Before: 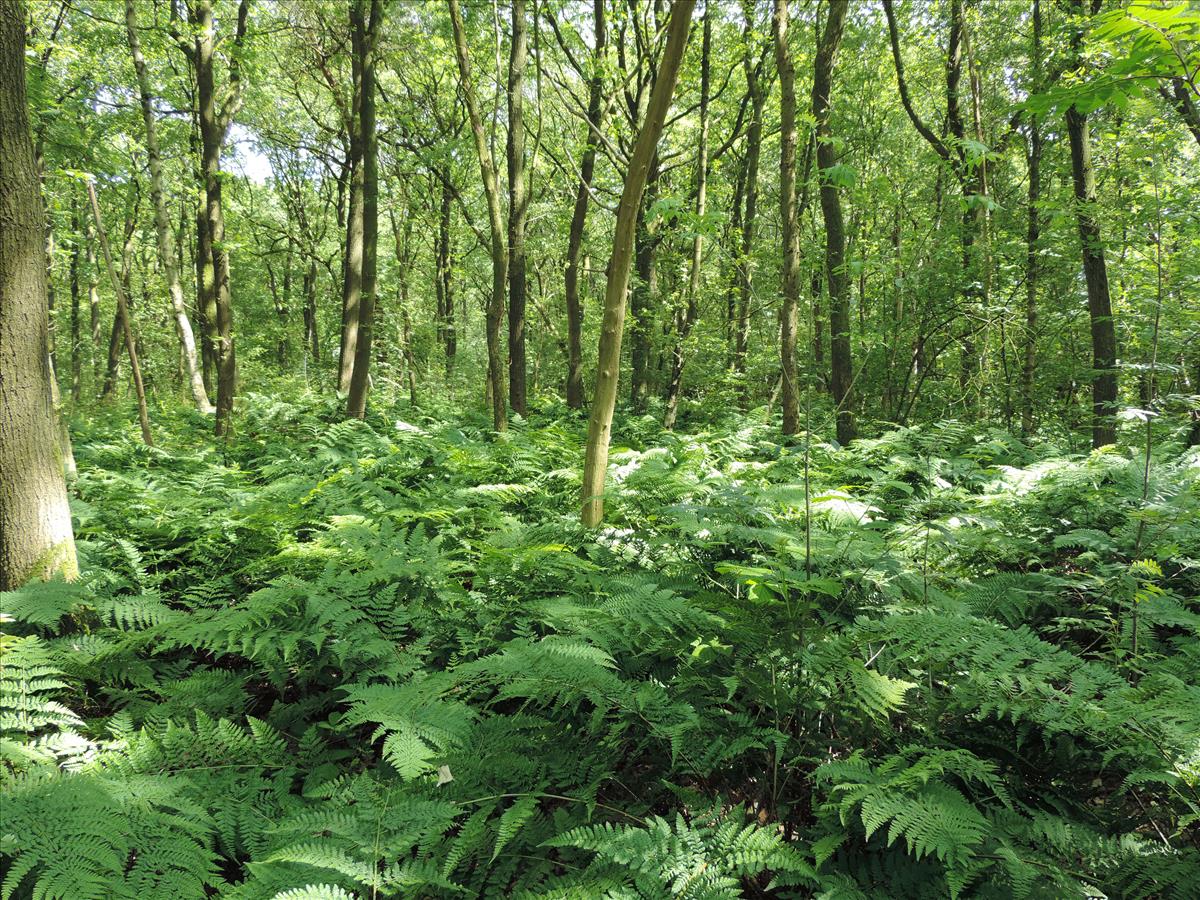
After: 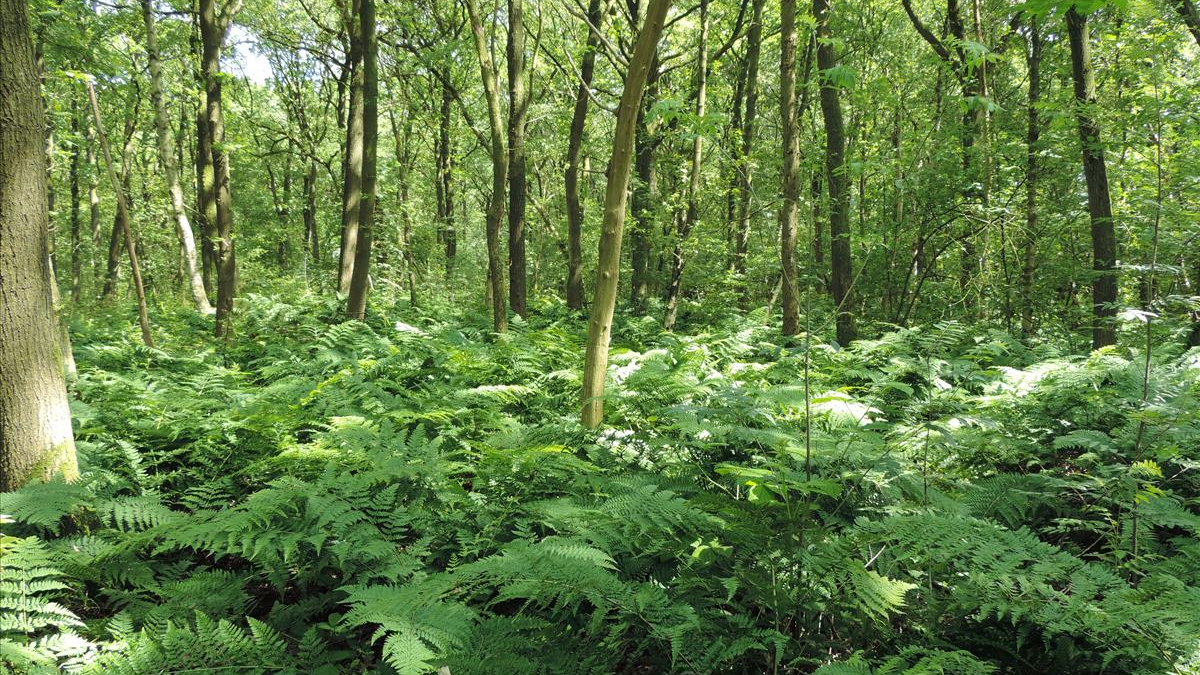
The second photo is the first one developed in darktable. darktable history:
tone equalizer: on, module defaults
crop: top 11.038%, bottom 13.962%
